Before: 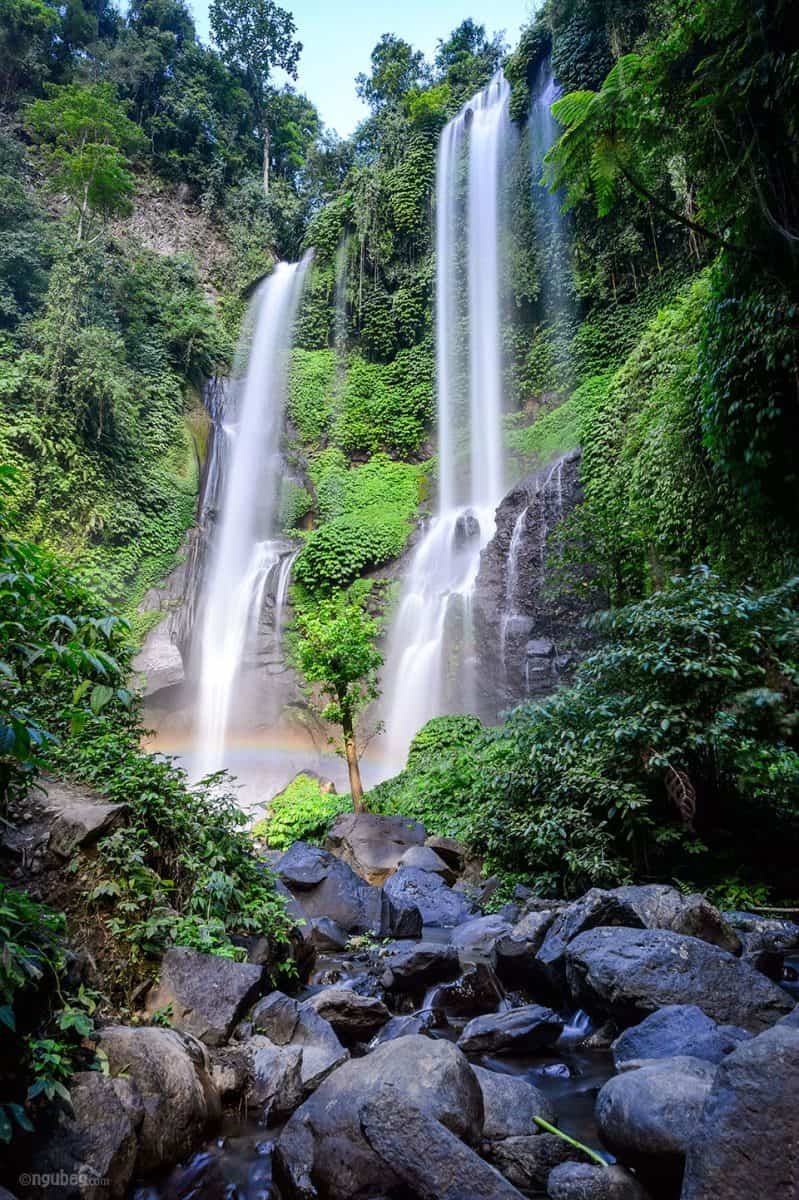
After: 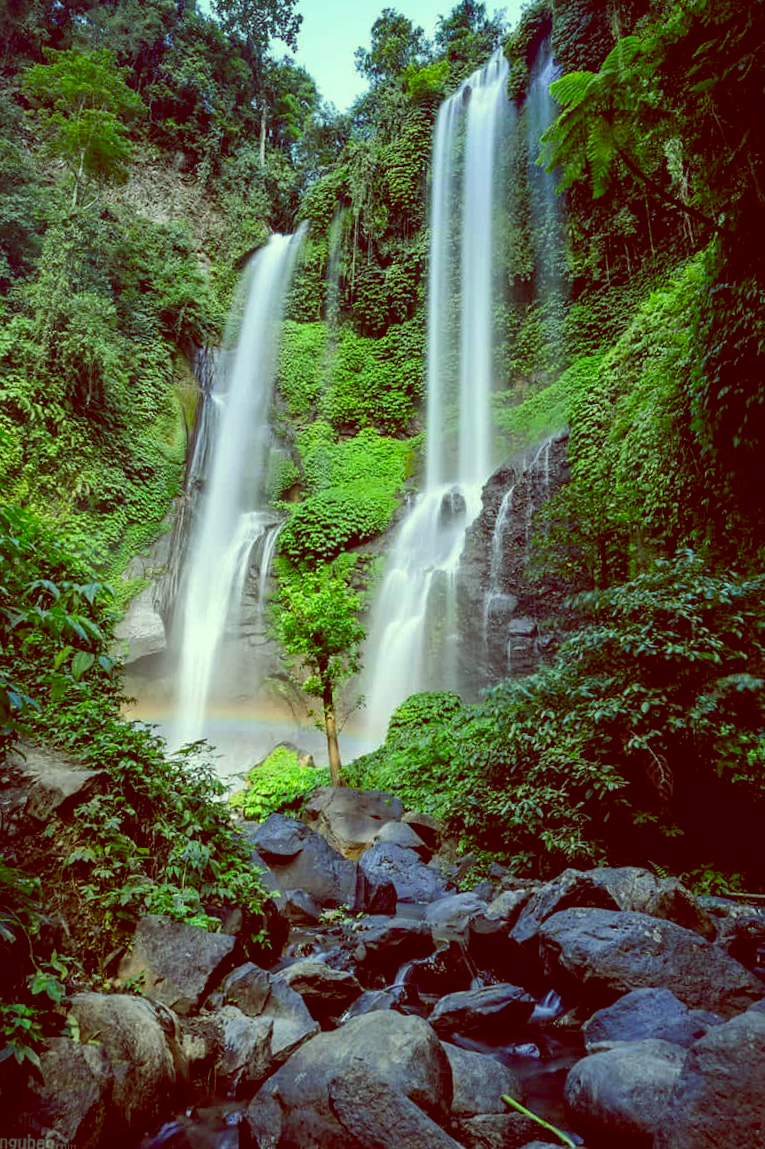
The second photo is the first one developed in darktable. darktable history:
crop and rotate: angle -1.69°
color balance: lift [1, 1.015, 0.987, 0.985], gamma [1, 0.959, 1.042, 0.958], gain [0.927, 0.938, 1.072, 0.928], contrast 1.5%
